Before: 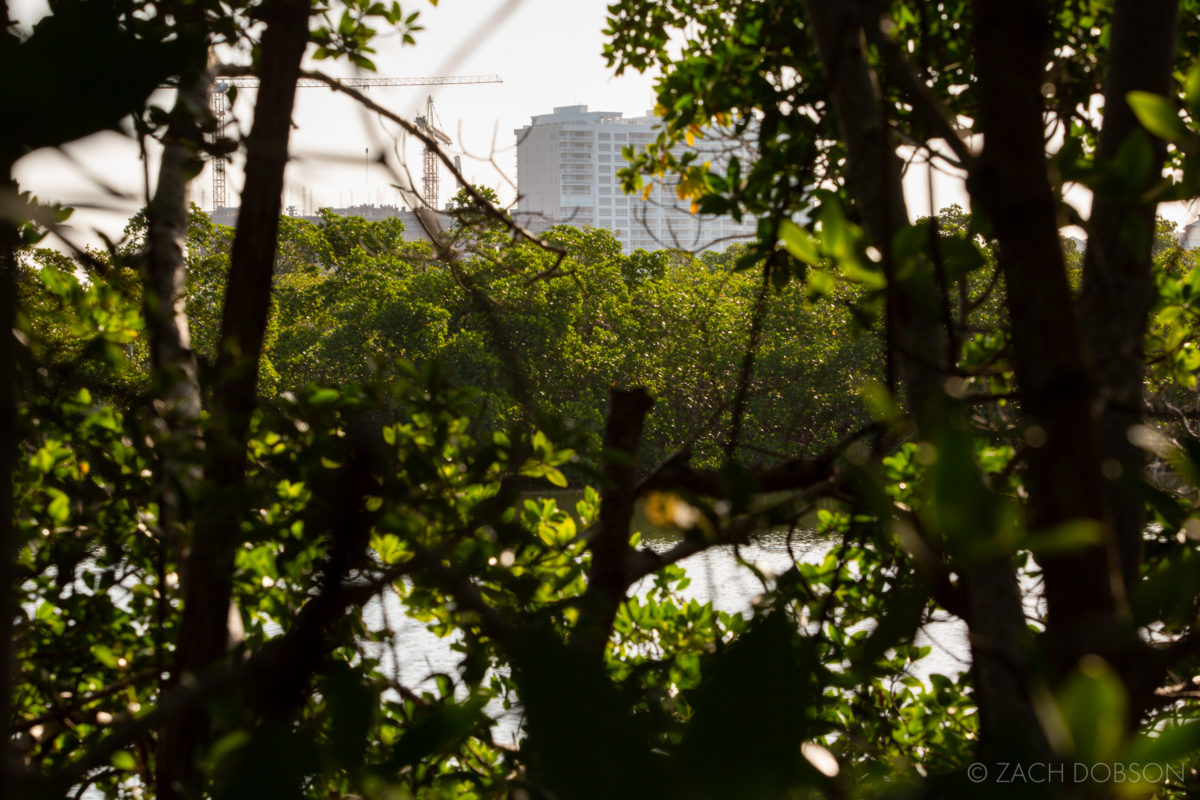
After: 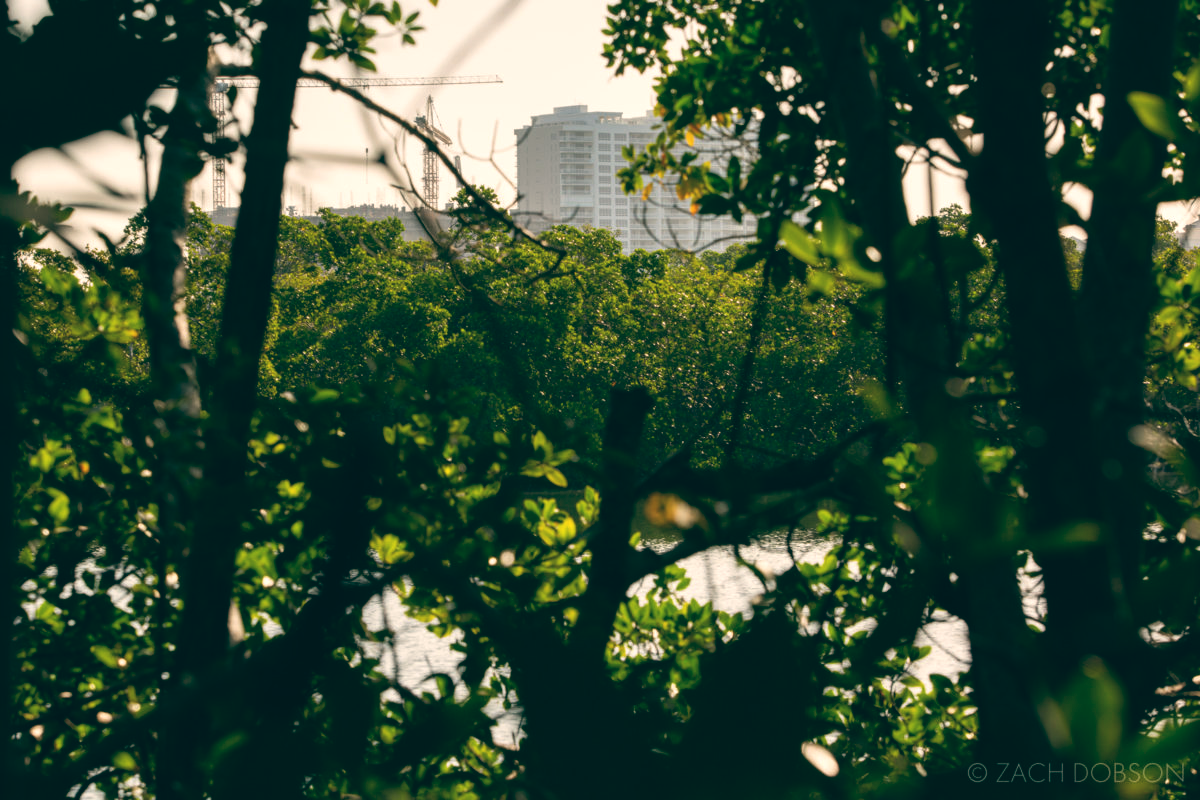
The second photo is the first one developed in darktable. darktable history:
color balance: lift [1.005, 0.99, 1.007, 1.01], gamma [1, 0.979, 1.011, 1.021], gain [0.923, 1.098, 1.025, 0.902], input saturation 90.45%, contrast 7.73%, output saturation 105.91%
color correction: highlights a* 0.003, highlights b* -0.283
